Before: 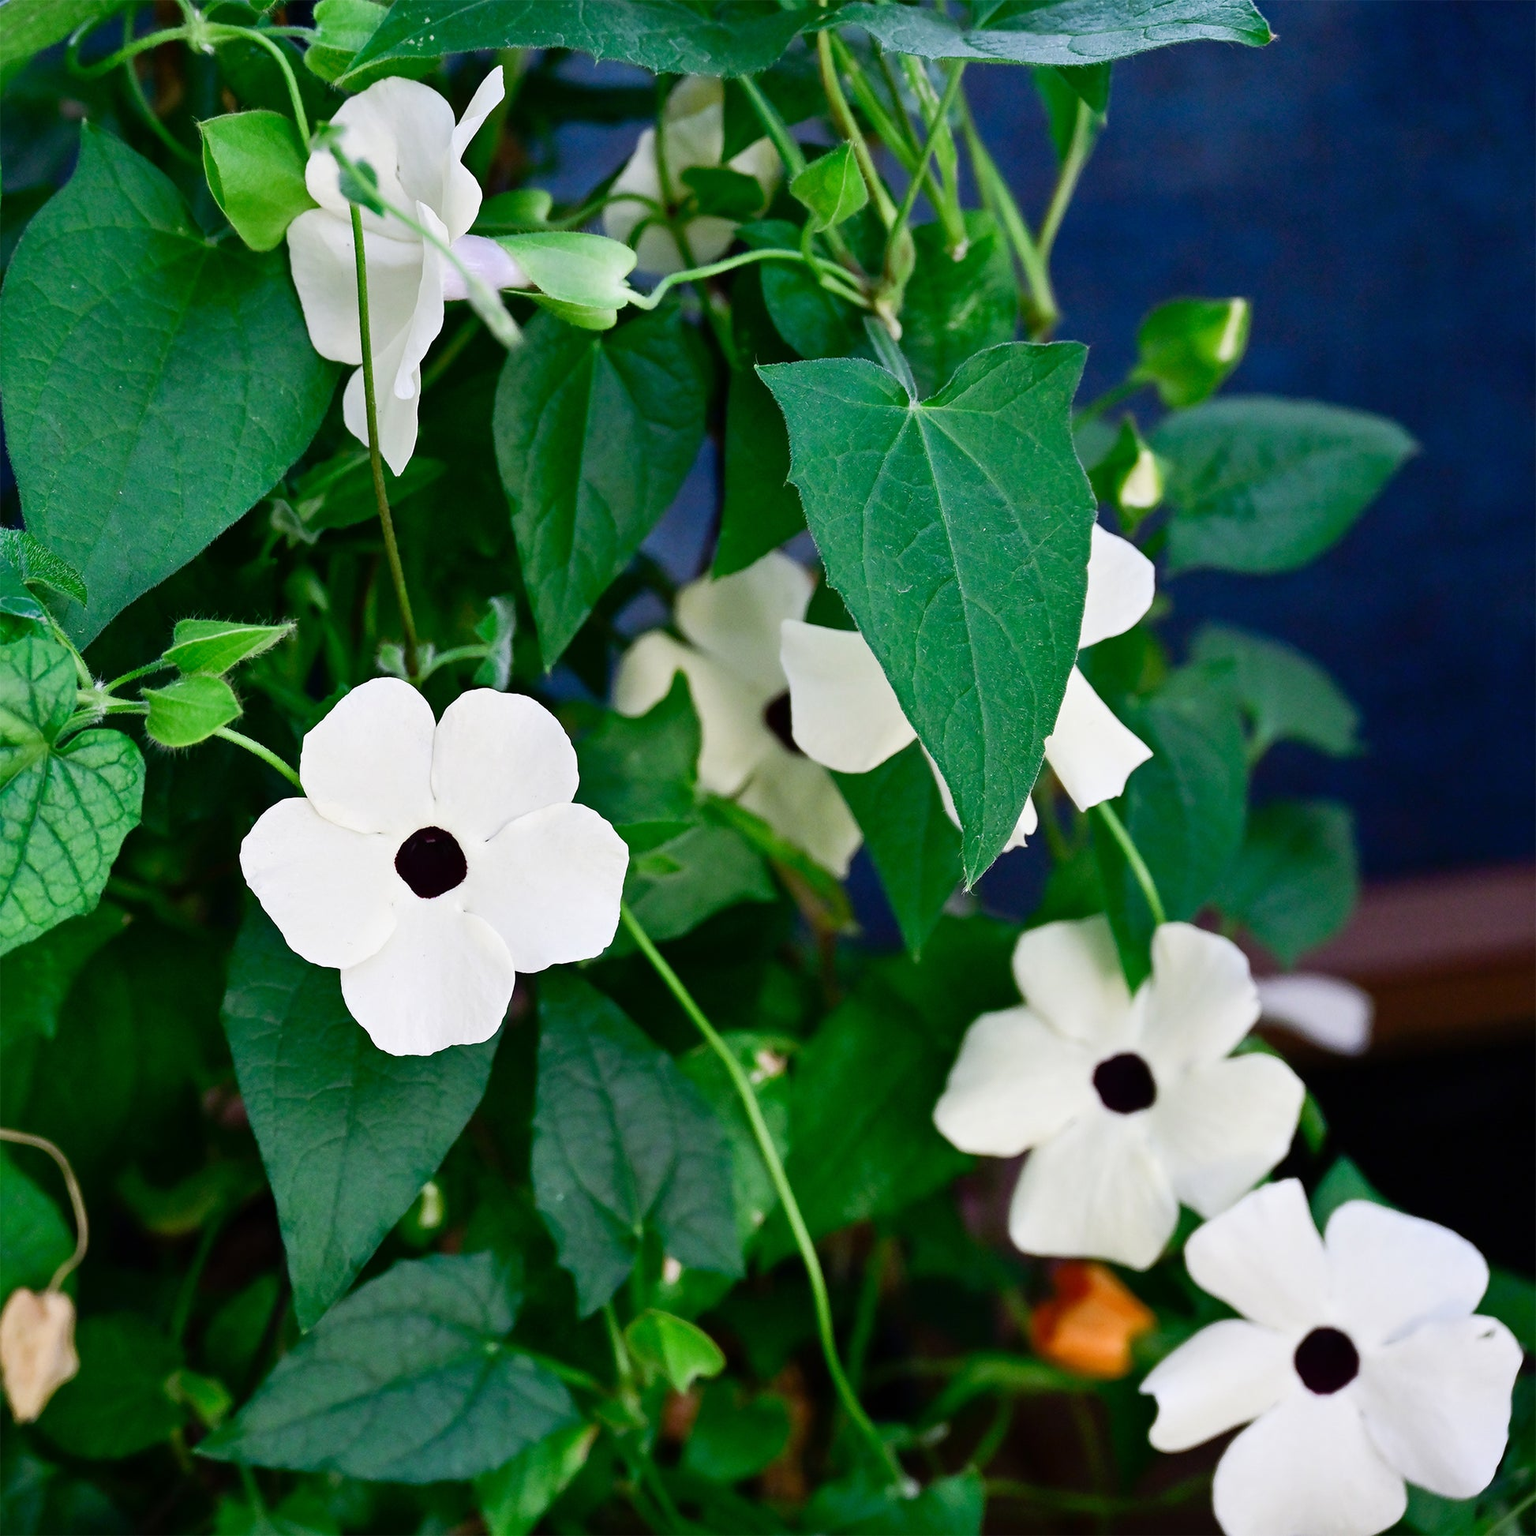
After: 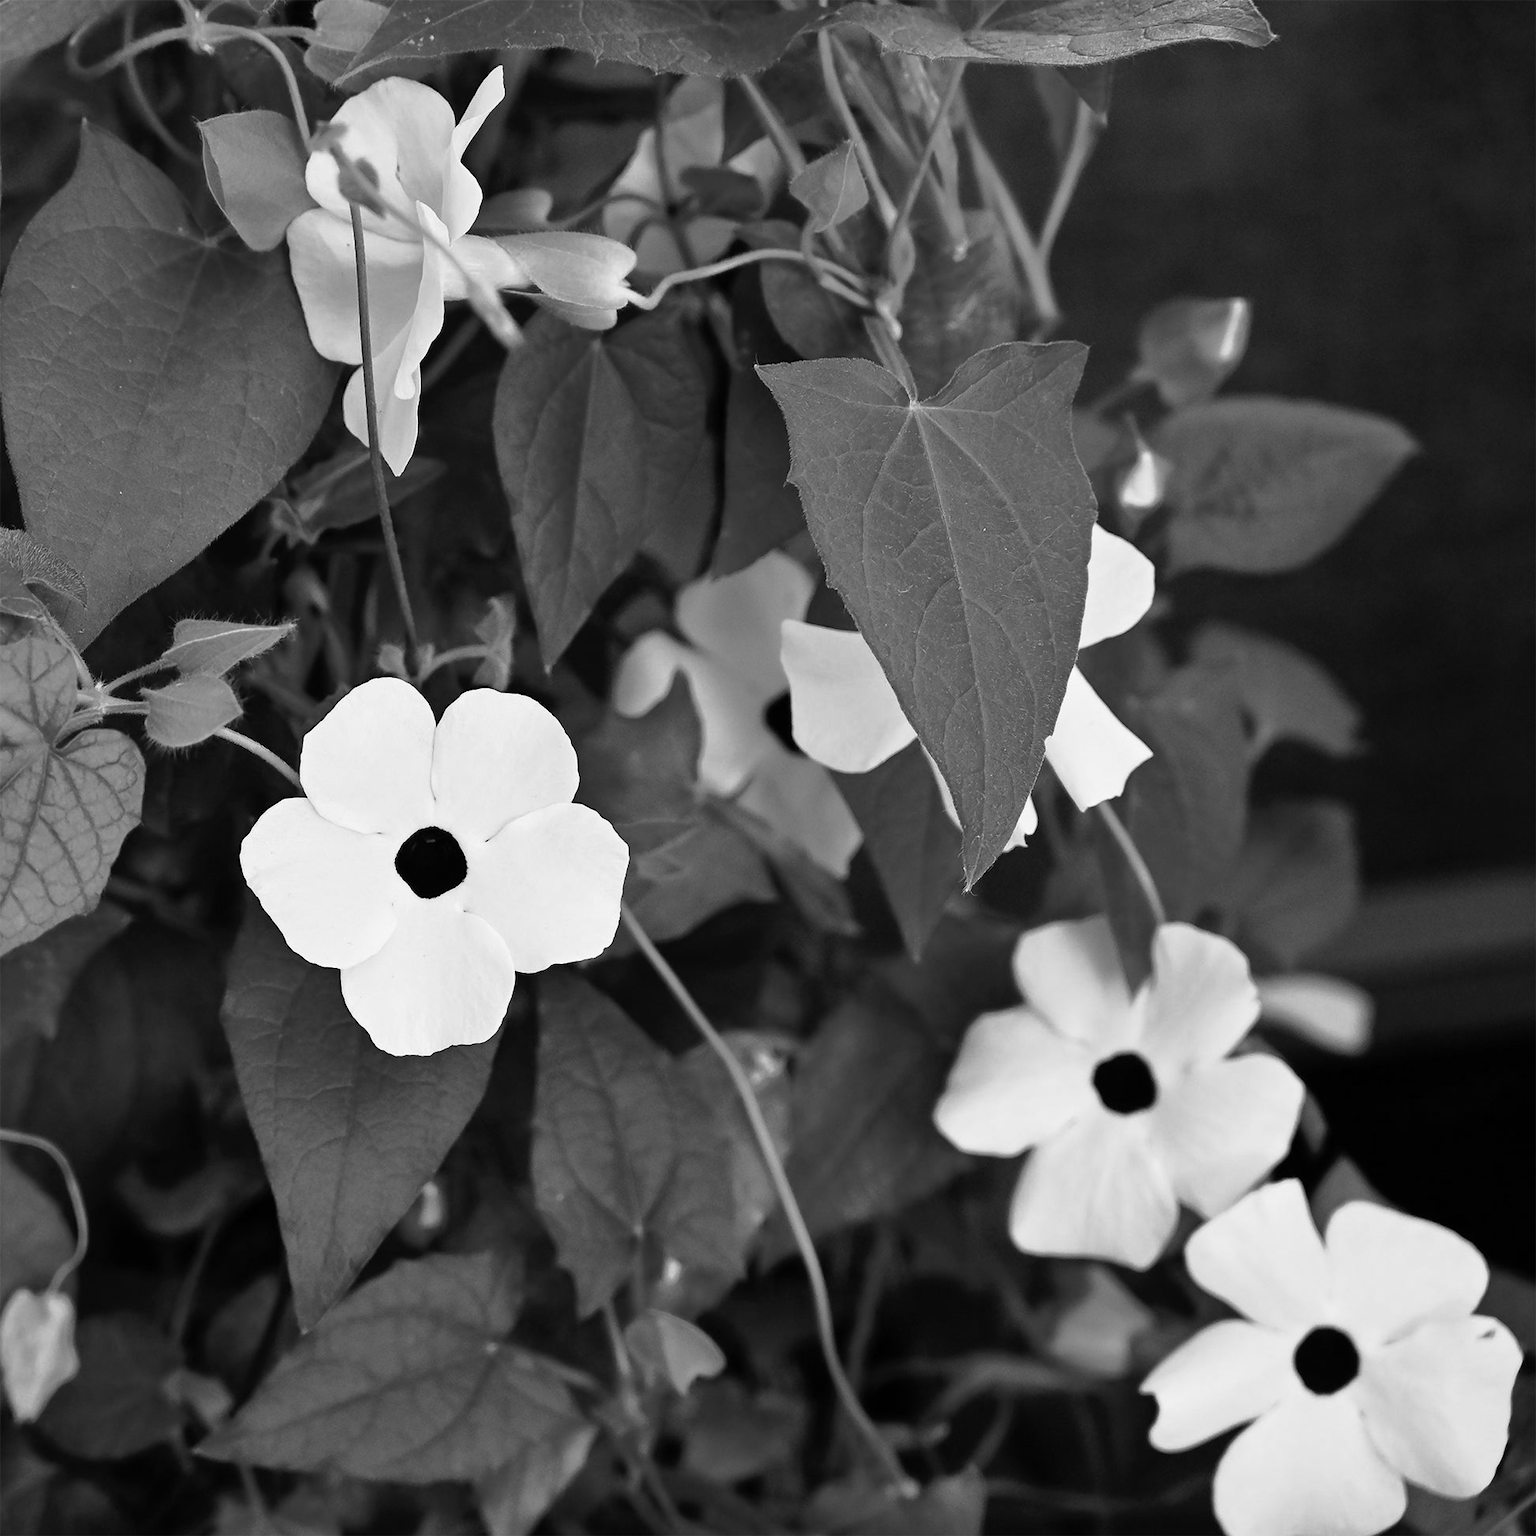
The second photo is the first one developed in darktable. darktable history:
white balance: red 1, blue 1
tone curve: curves: ch0 [(0, 0) (0.48, 0.431) (0.7, 0.609) (0.864, 0.854) (1, 1)]
color contrast: green-magenta contrast 0, blue-yellow contrast 0
